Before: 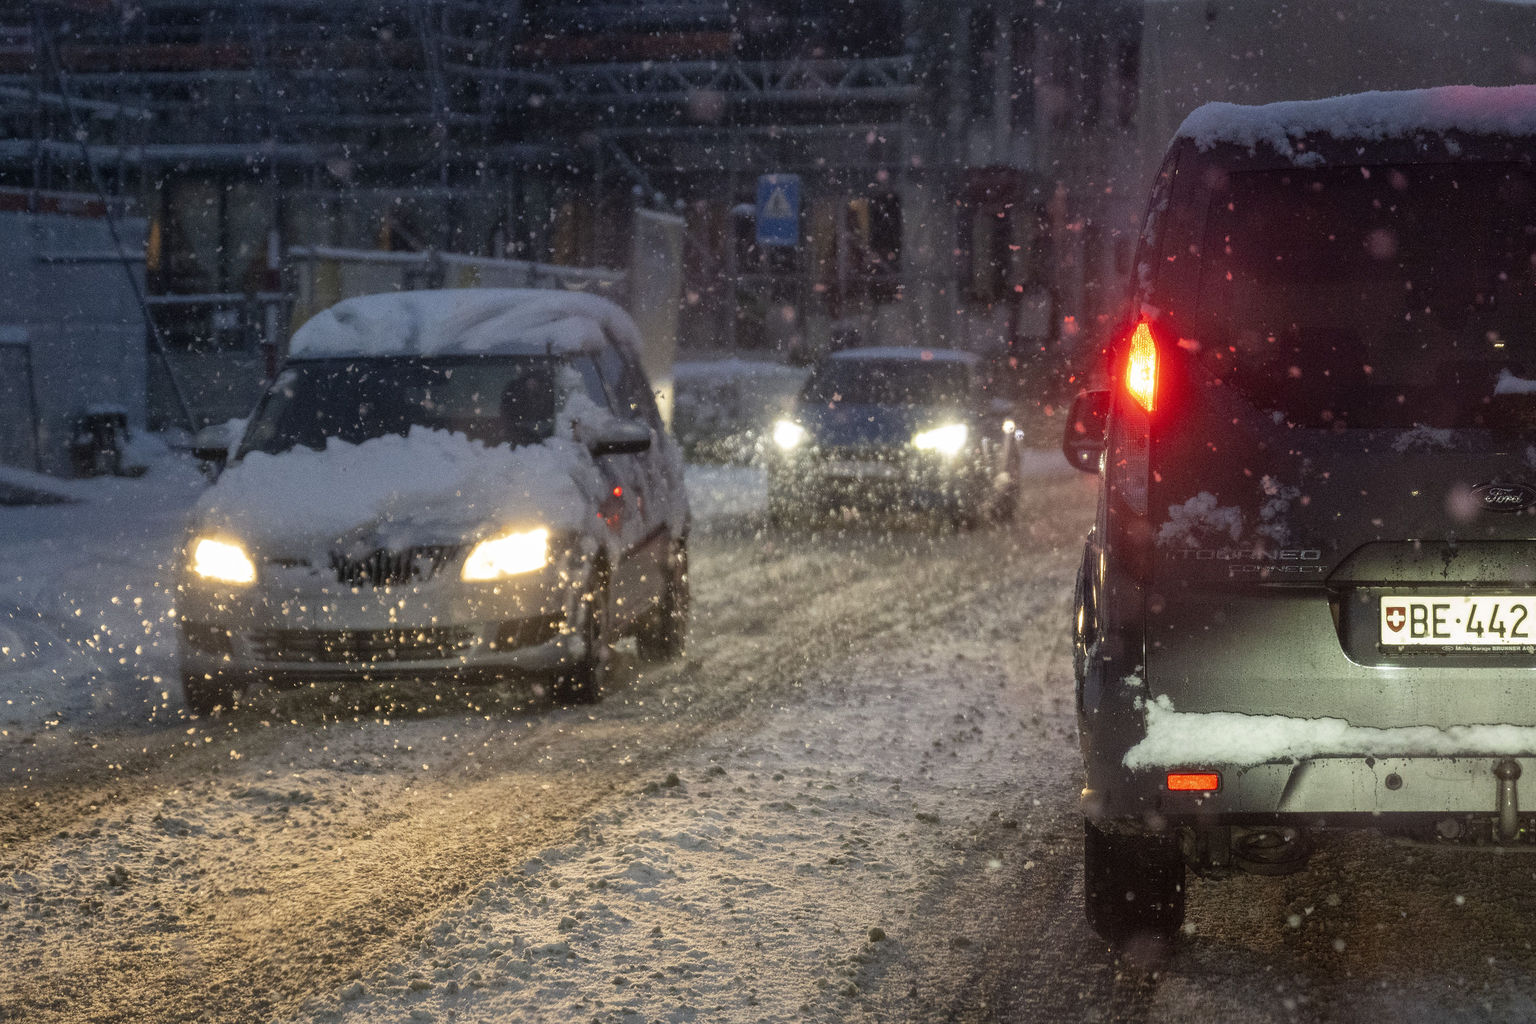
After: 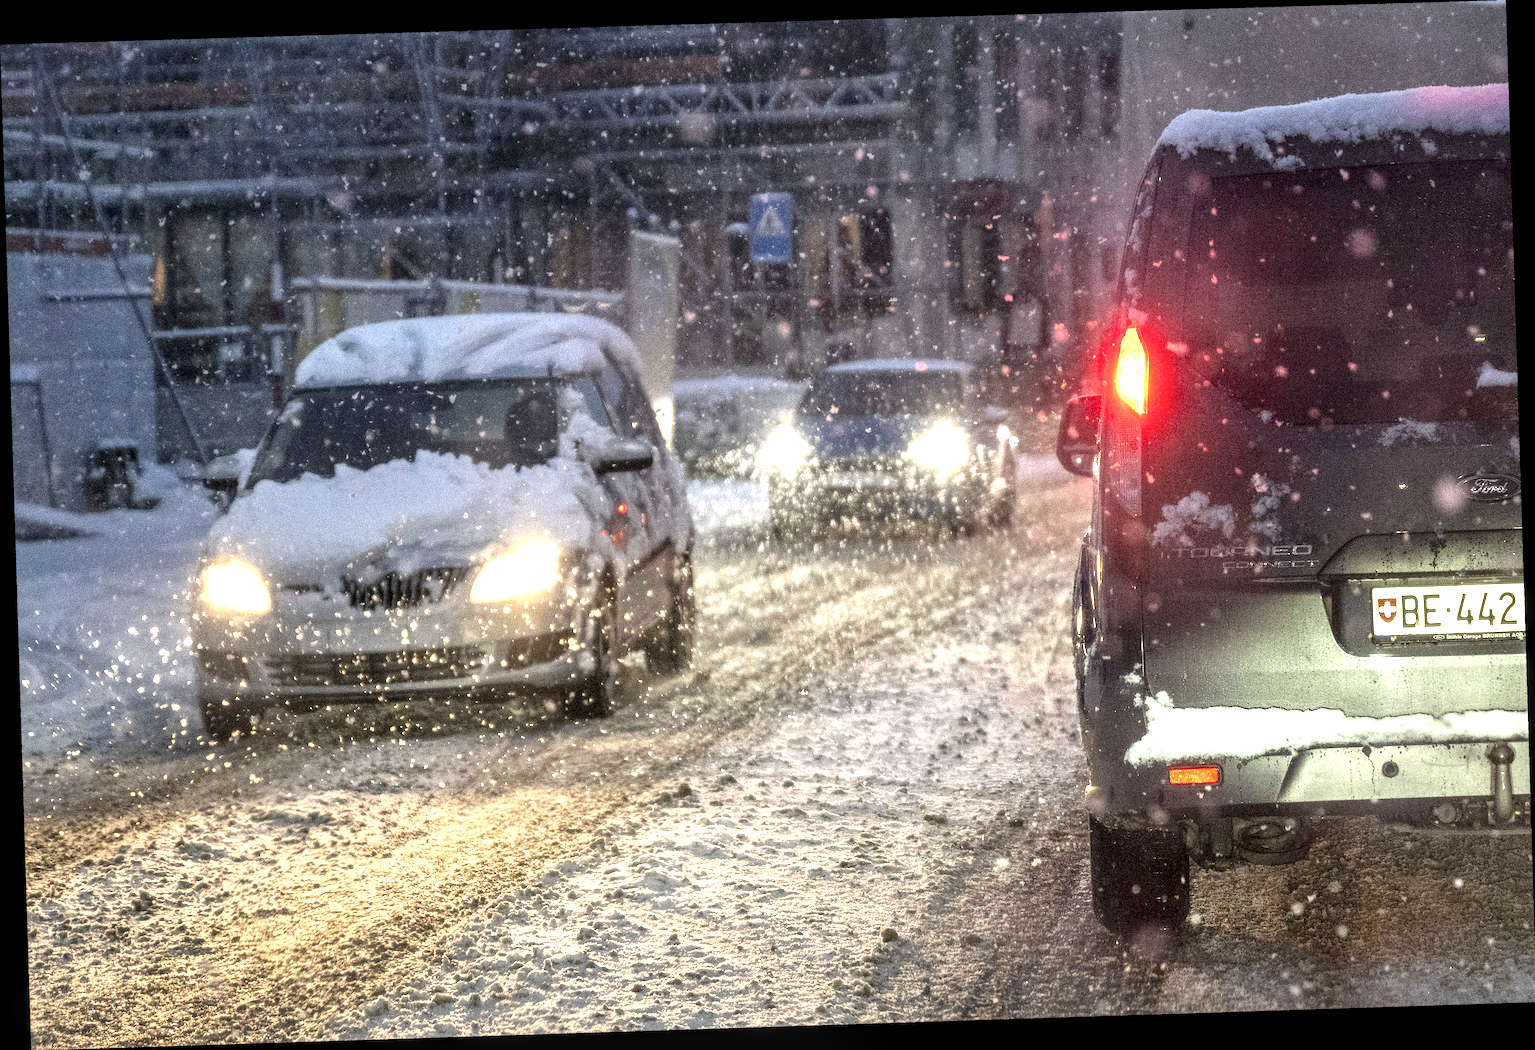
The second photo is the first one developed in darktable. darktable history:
rotate and perspective: rotation -1.77°, lens shift (horizontal) 0.004, automatic cropping off
exposure: exposure 1.2 EV, compensate highlight preservation false
local contrast: detail 154%
